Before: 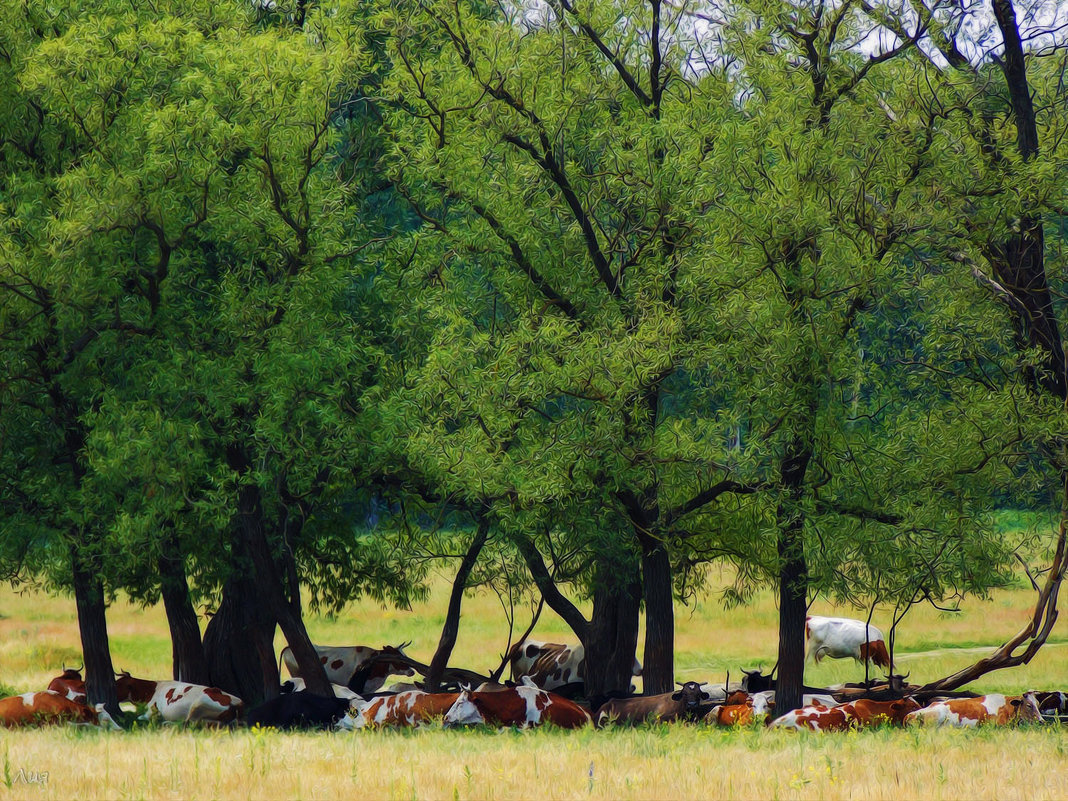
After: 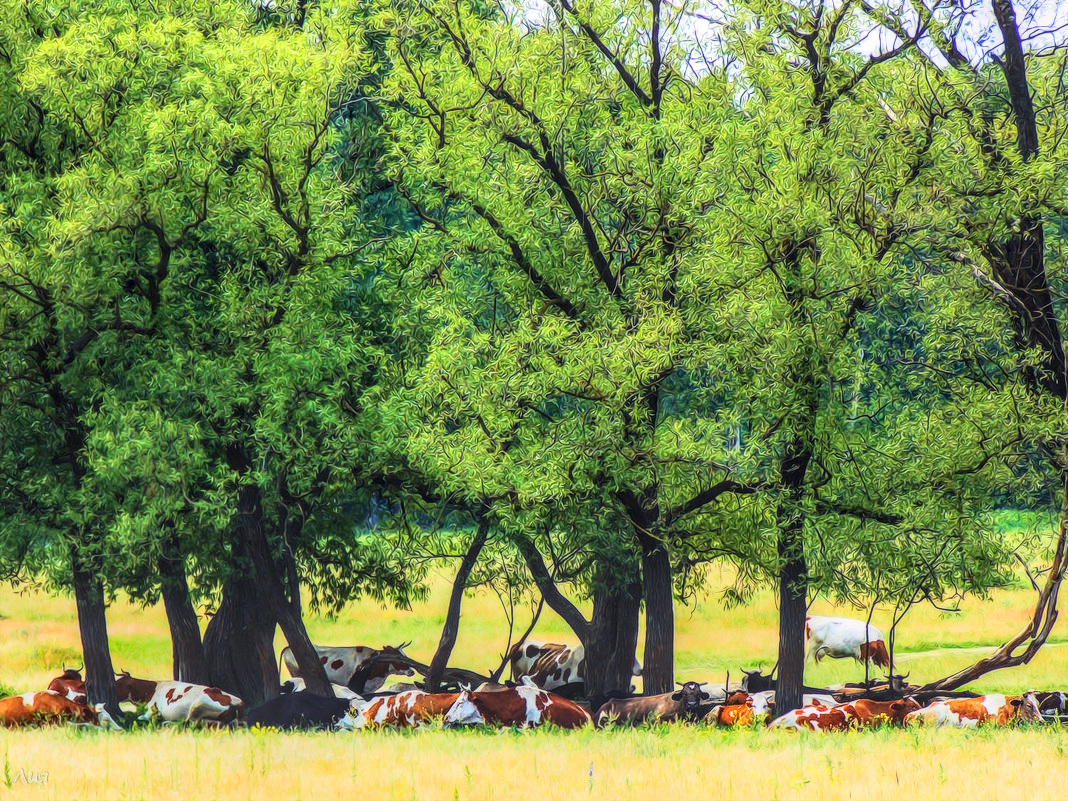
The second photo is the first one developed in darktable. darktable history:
base curve: curves: ch0 [(0, 0) (0.018, 0.026) (0.143, 0.37) (0.33, 0.731) (0.458, 0.853) (0.735, 0.965) (0.905, 0.986) (1, 1)]
local contrast: highlights 0%, shadows 0%, detail 133%
